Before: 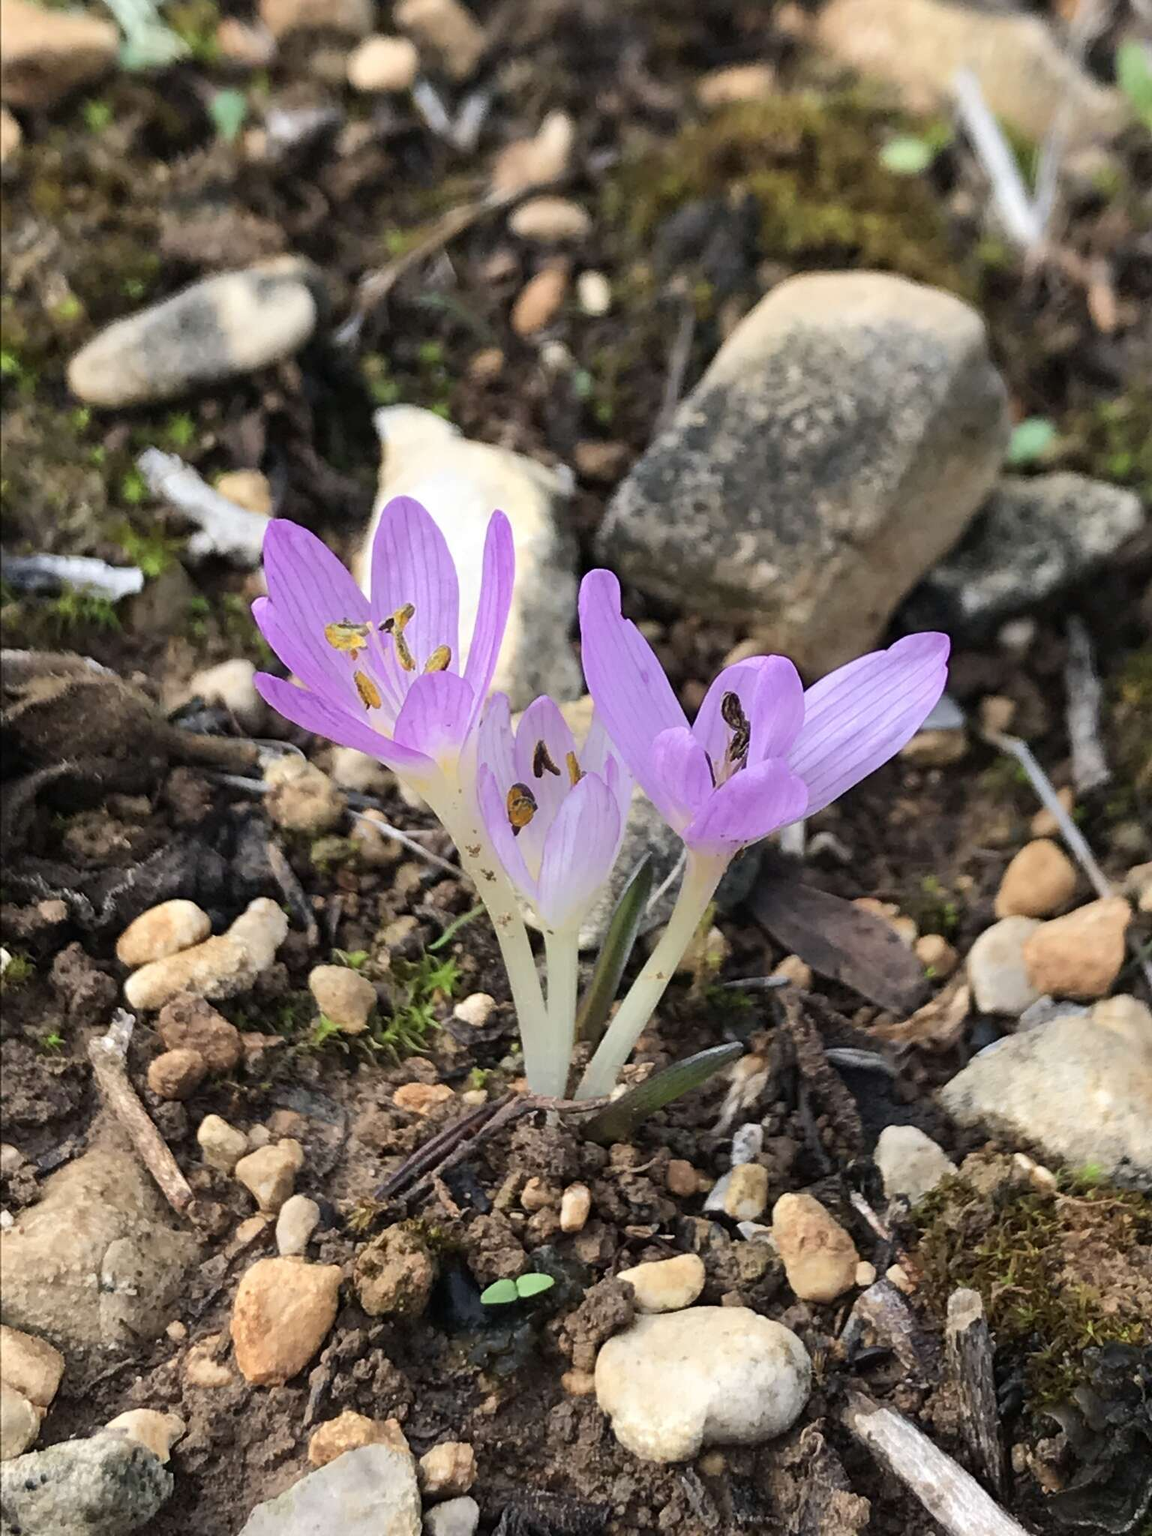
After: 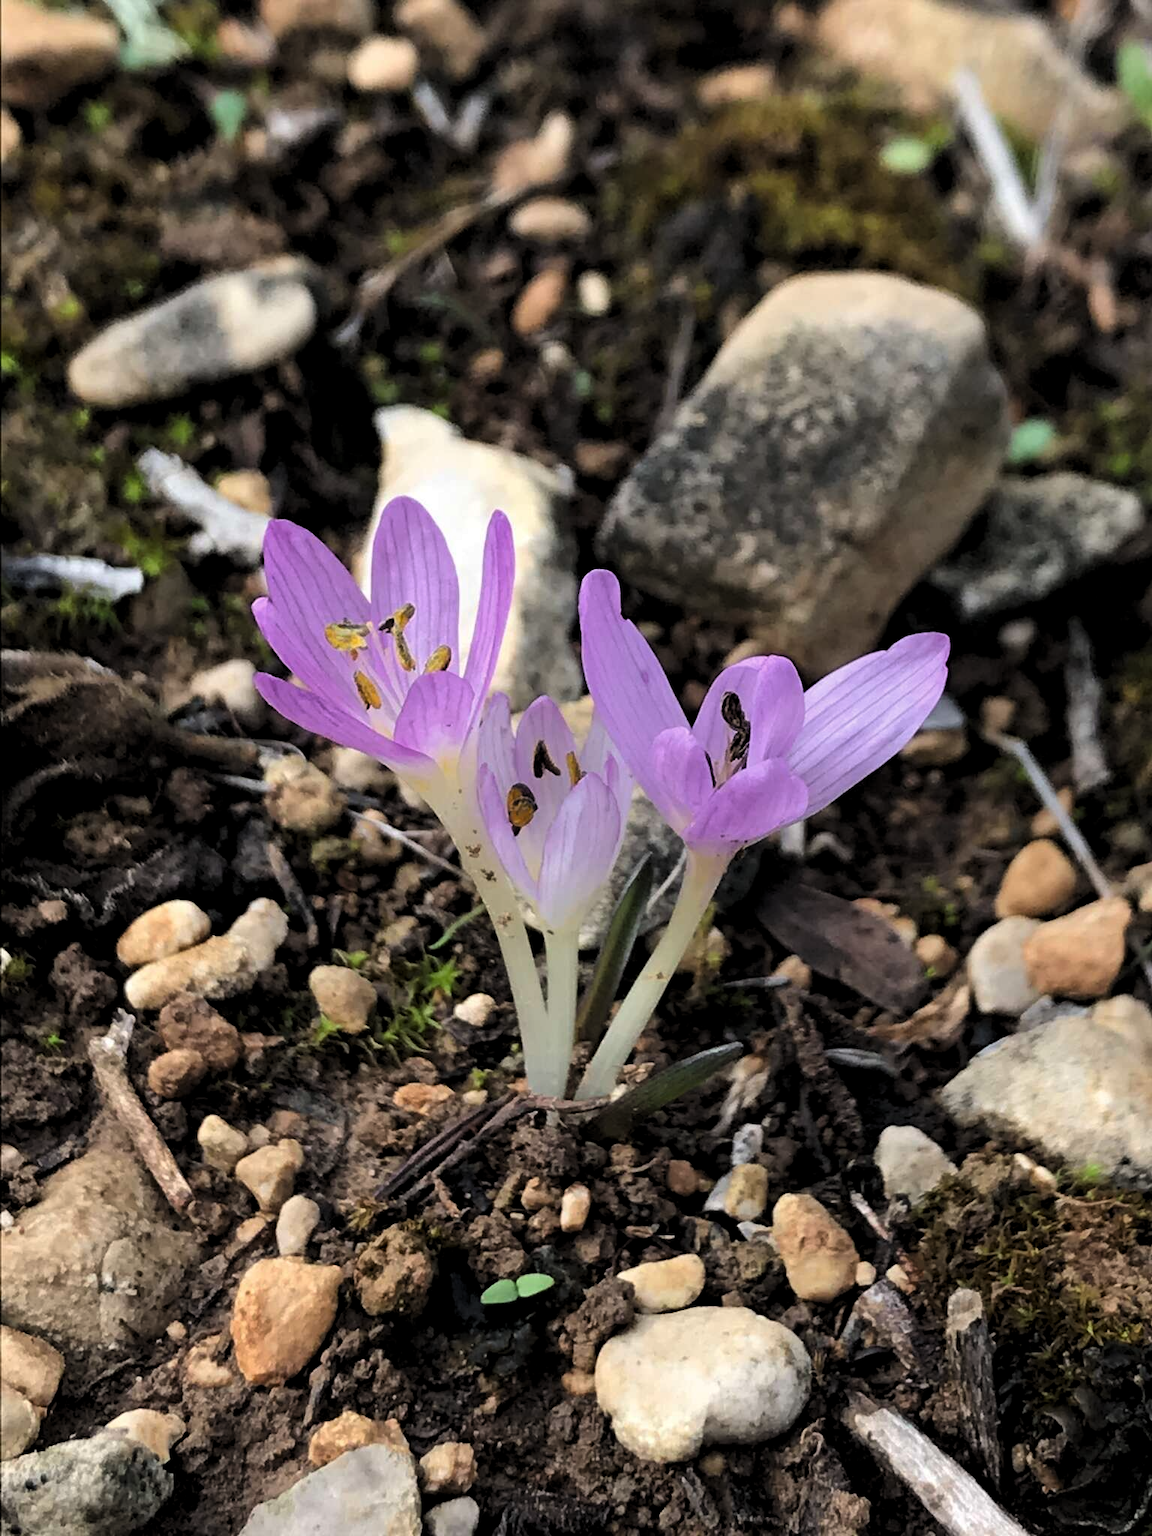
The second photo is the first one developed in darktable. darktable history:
levels: levels [0.116, 0.574, 1]
shadows and highlights: radius 331.84, shadows 53.55, highlights -100, compress 94.63%, highlights color adjustment 73.23%, soften with gaussian
